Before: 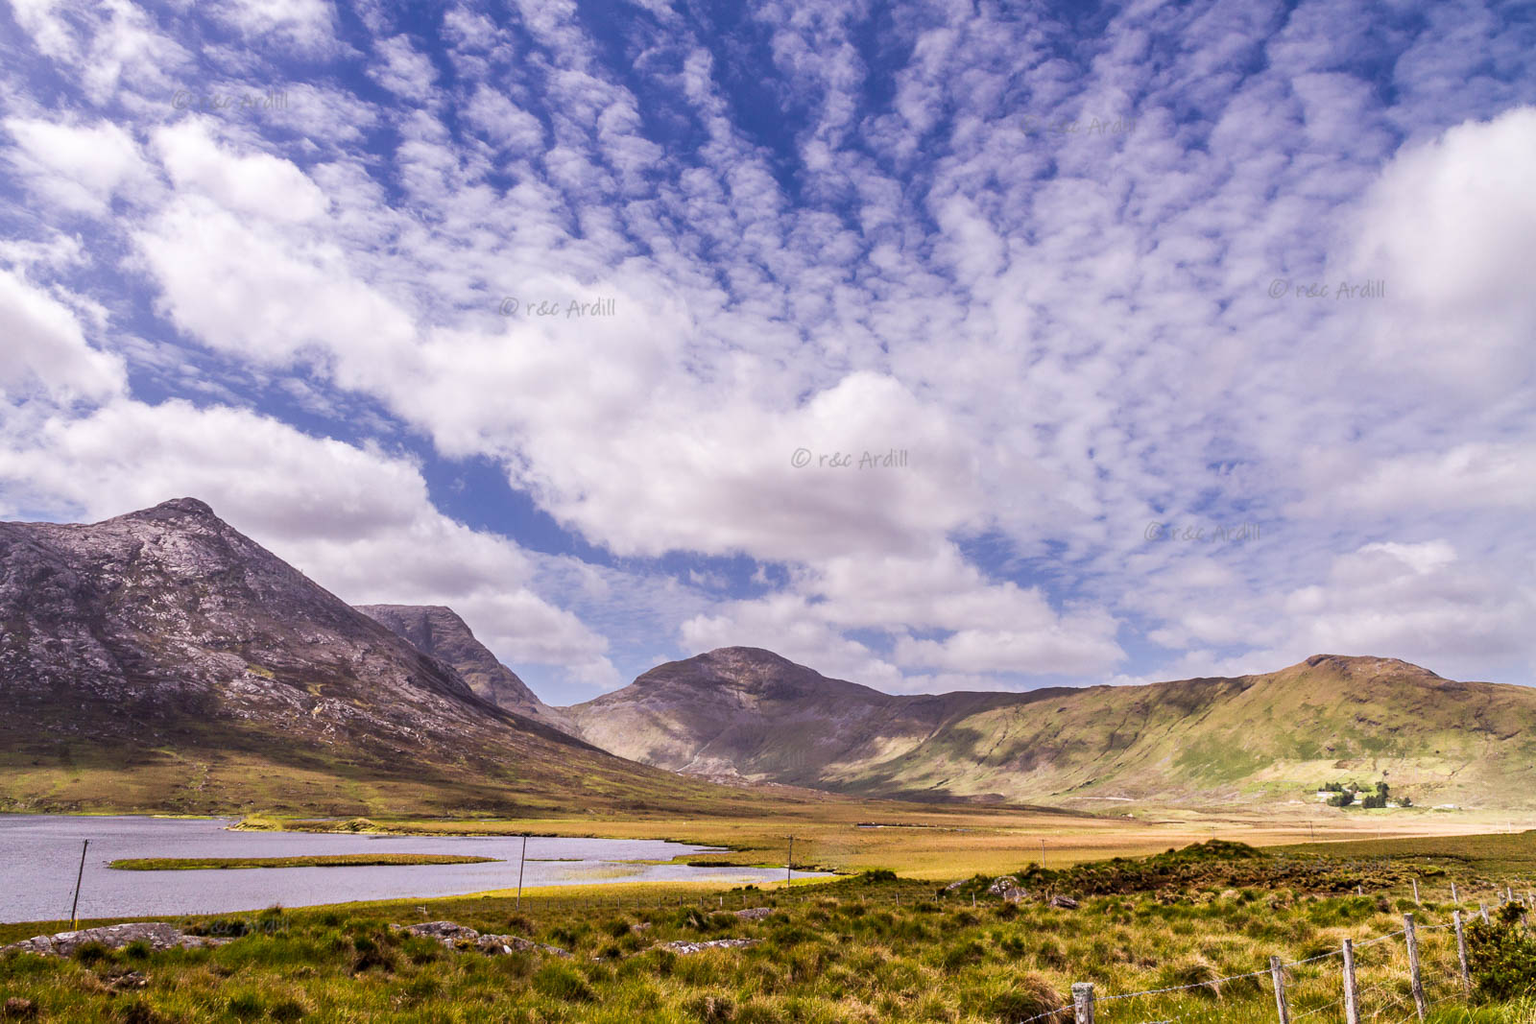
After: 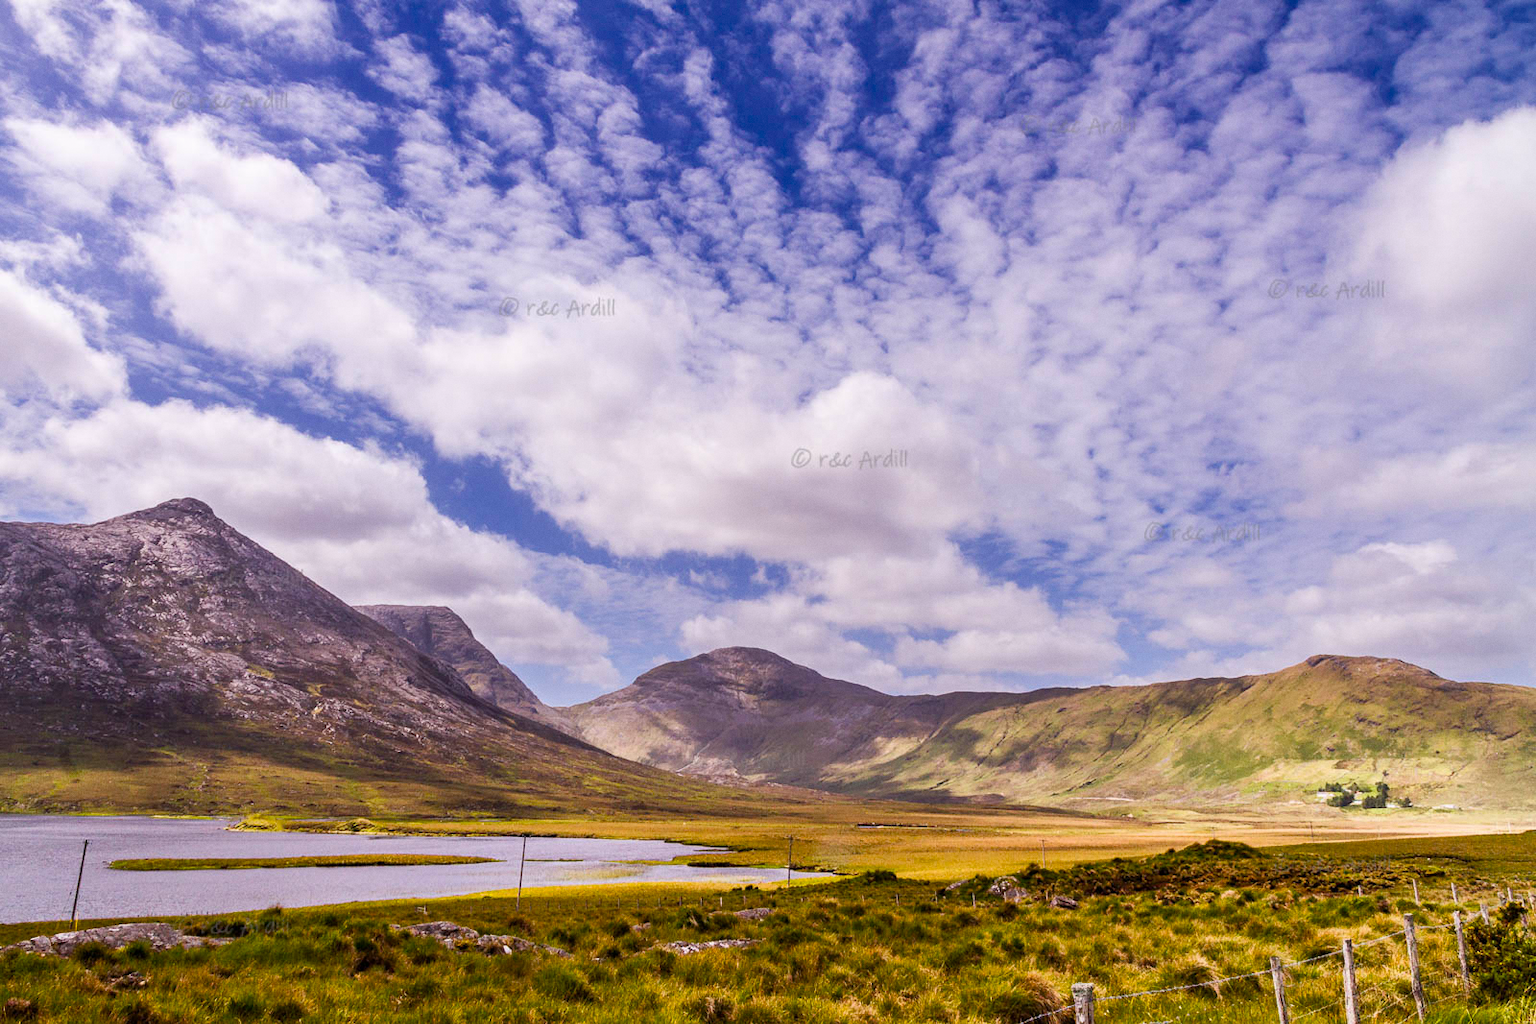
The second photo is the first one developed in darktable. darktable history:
color balance rgb: linear chroma grading › shadows -8%, linear chroma grading › global chroma 10%, perceptual saturation grading › global saturation 2%, perceptual saturation grading › highlights -2%, perceptual saturation grading › mid-tones 4%, perceptual saturation grading › shadows 8%, perceptual brilliance grading › global brilliance 2%, perceptual brilliance grading › highlights -4%, global vibrance 16%, saturation formula JzAzBz (2021)
grain: coarseness 0.09 ISO, strength 10%
